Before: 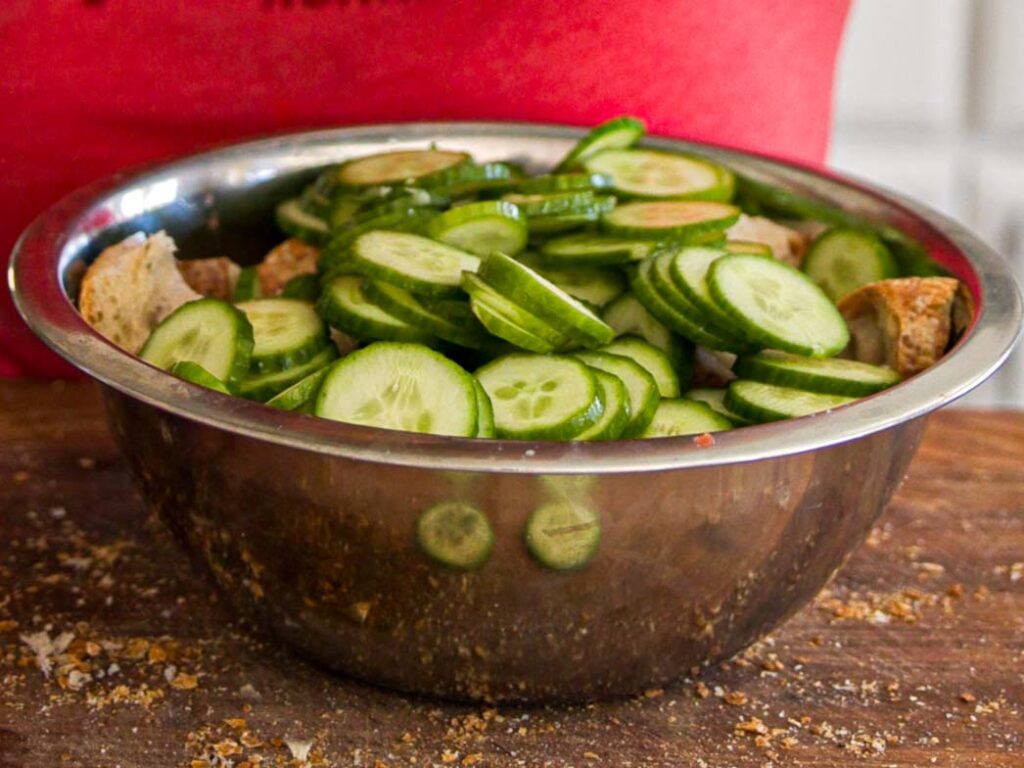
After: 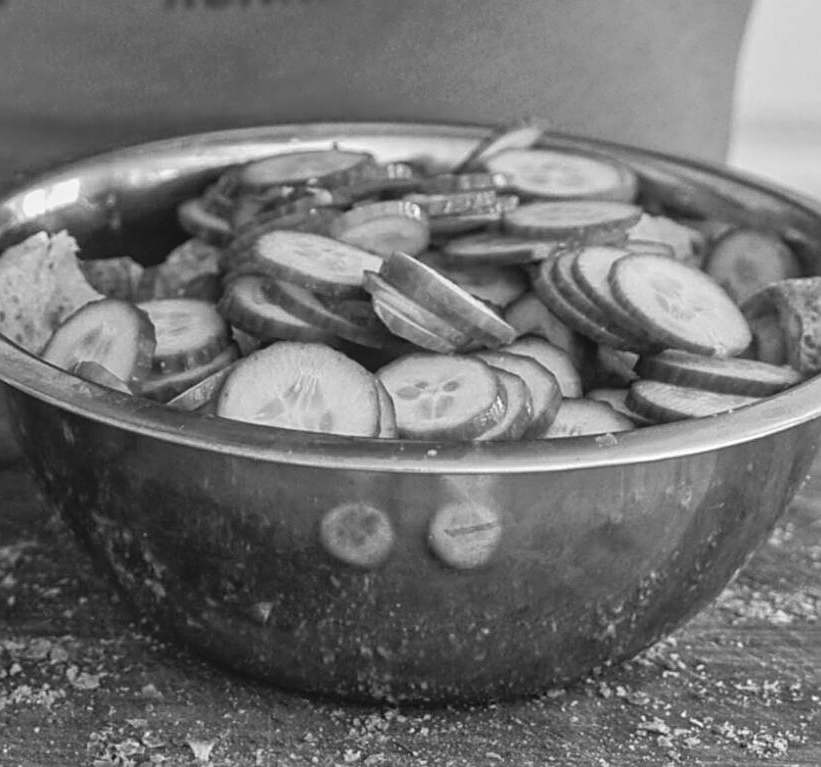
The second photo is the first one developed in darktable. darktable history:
contrast brightness saturation: contrast -0.15, brightness 0.05, saturation -0.12
monochrome: on, module defaults
white balance: emerald 1
local contrast: on, module defaults
sharpen: on, module defaults
crop and rotate: left 9.597%, right 10.195%
